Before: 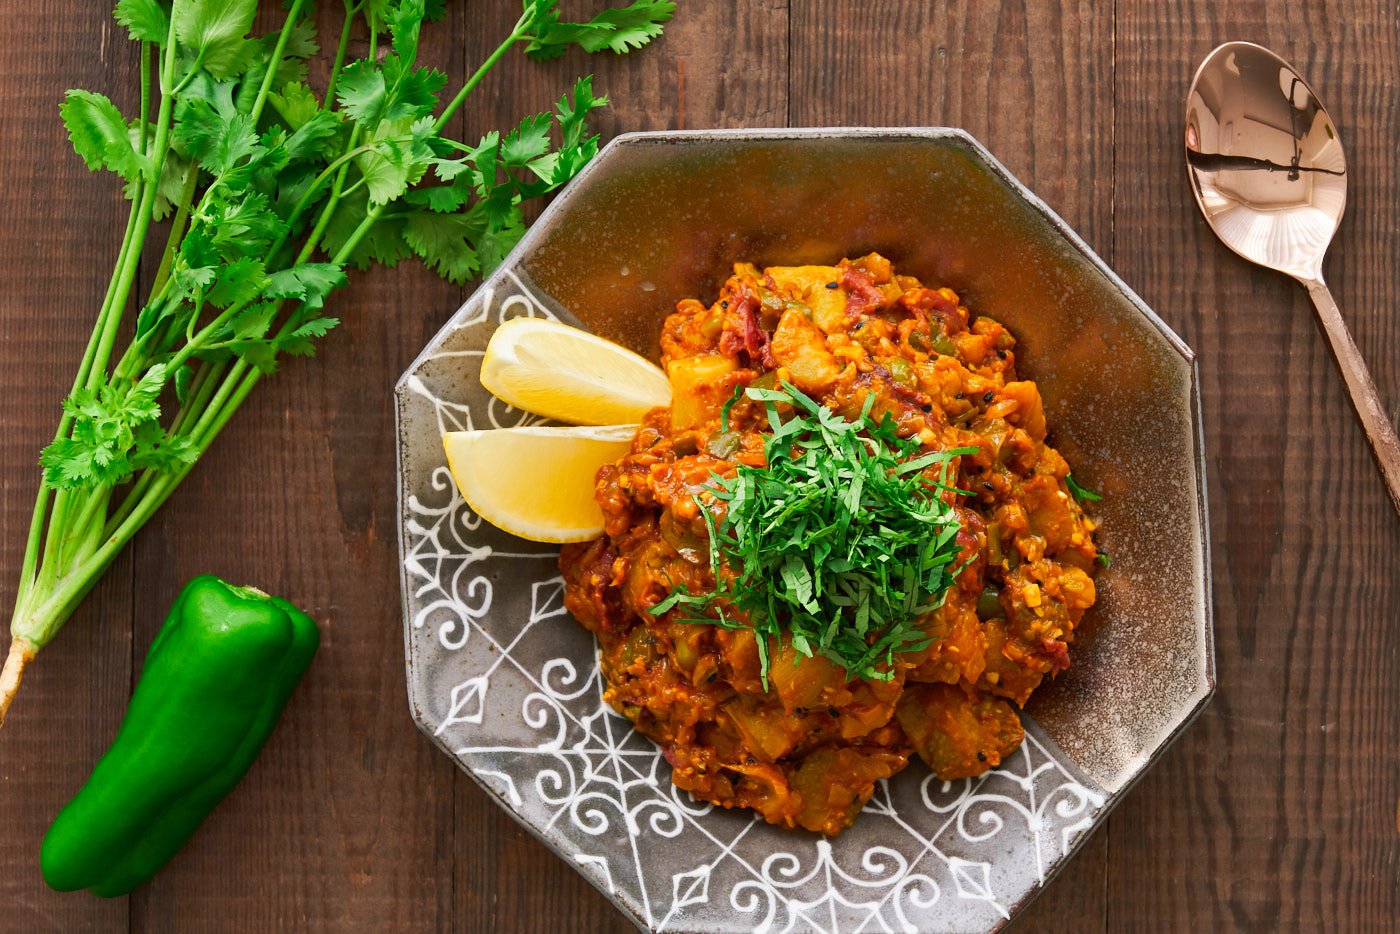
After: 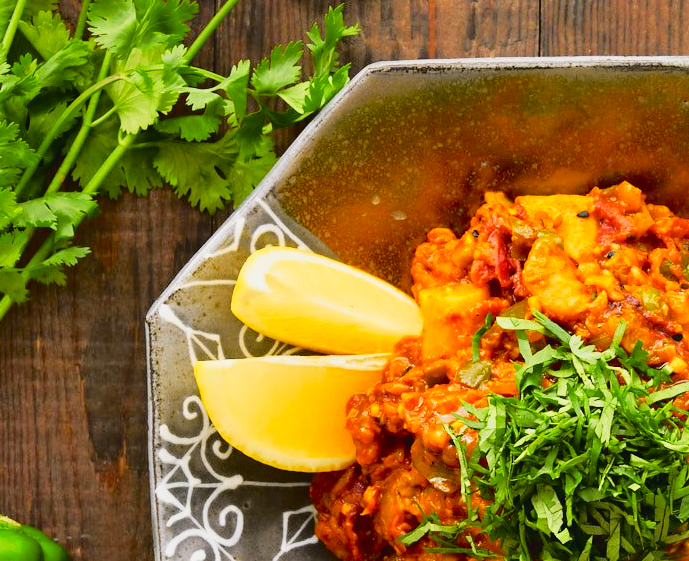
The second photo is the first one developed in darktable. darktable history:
crop: left 17.835%, top 7.675%, right 32.881%, bottom 32.213%
tone curve: curves: ch0 [(0, 0.029) (0.168, 0.142) (0.359, 0.44) (0.469, 0.544) (0.634, 0.722) (0.858, 0.903) (1, 0.968)]; ch1 [(0, 0) (0.437, 0.453) (0.472, 0.47) (0.502, 0.502) (0.54, 0.534) (0.57, 0.592) (0.618, 0.66) (0.699, 0.749) (0.859, 0.899) (1, 1)]; ch2 [(0, 0) (0.33, 0.301) (0.421, 0.443) (0.476, 0.498) (0.505, 0.503) (0.547, 0.557) (0.586, 0.634) (0.608, 0.676) (1, 1)], color space Lab, independent channels, preserve colors none
